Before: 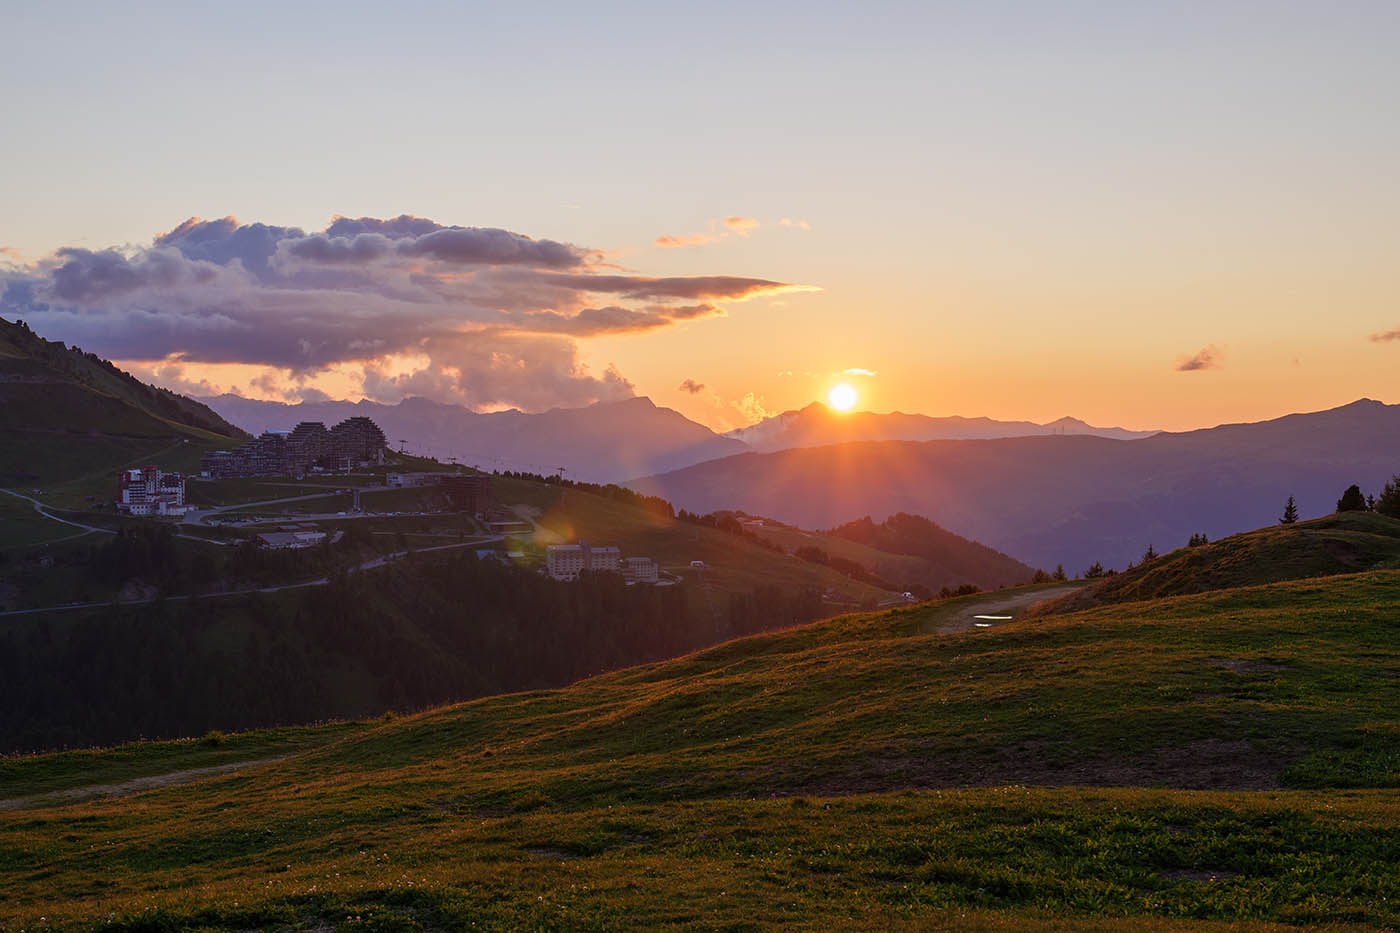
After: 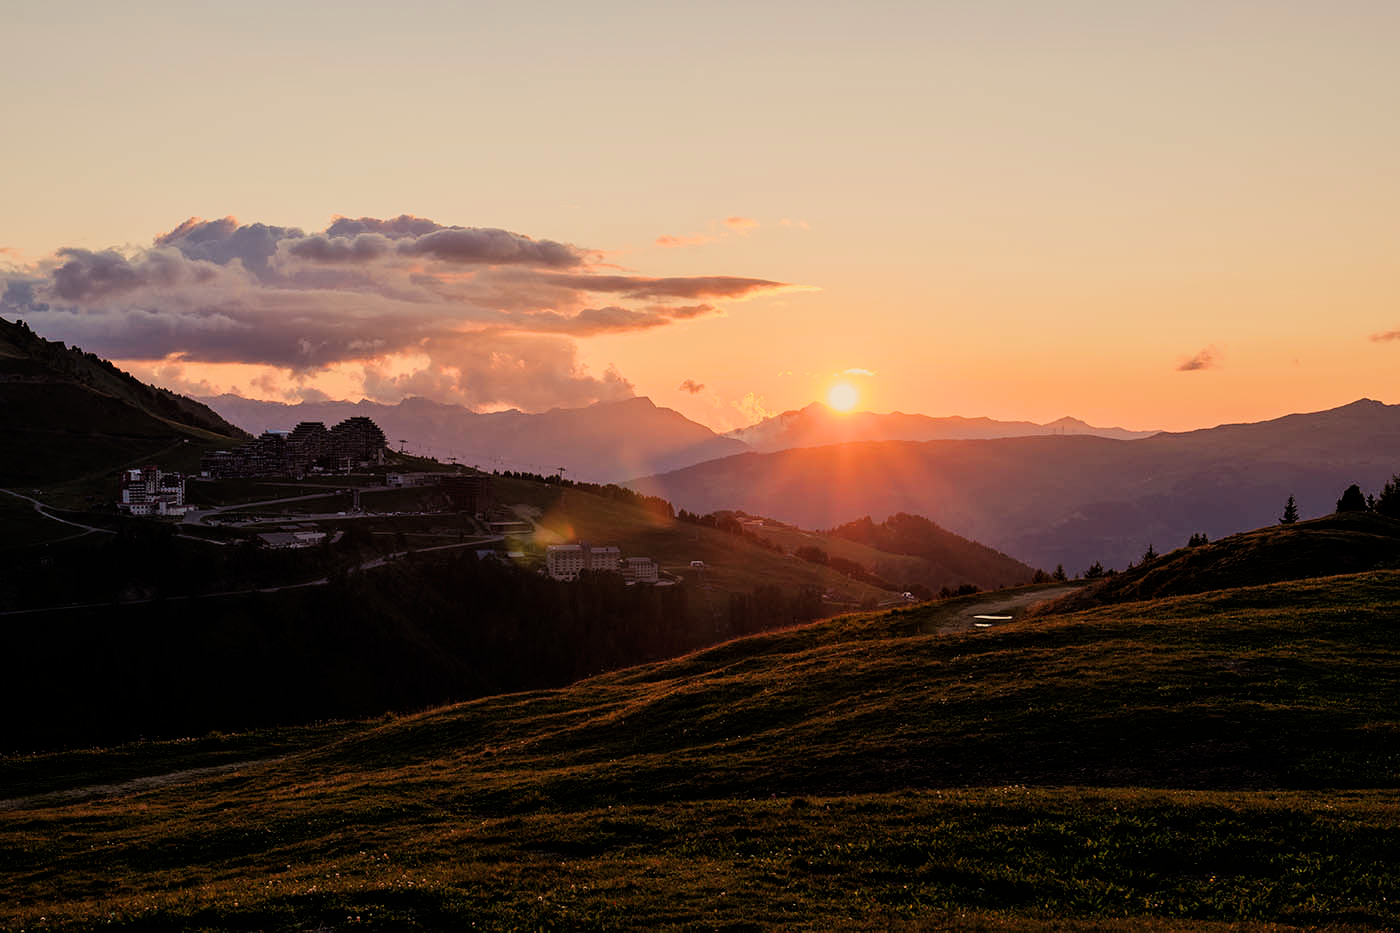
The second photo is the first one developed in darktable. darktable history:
filmic rgb: black relative exposure -5 EV, hardness 2.88, contrast 1.3, highlights saturation mix -30%
white balance: red 1.123, blue 0.83
